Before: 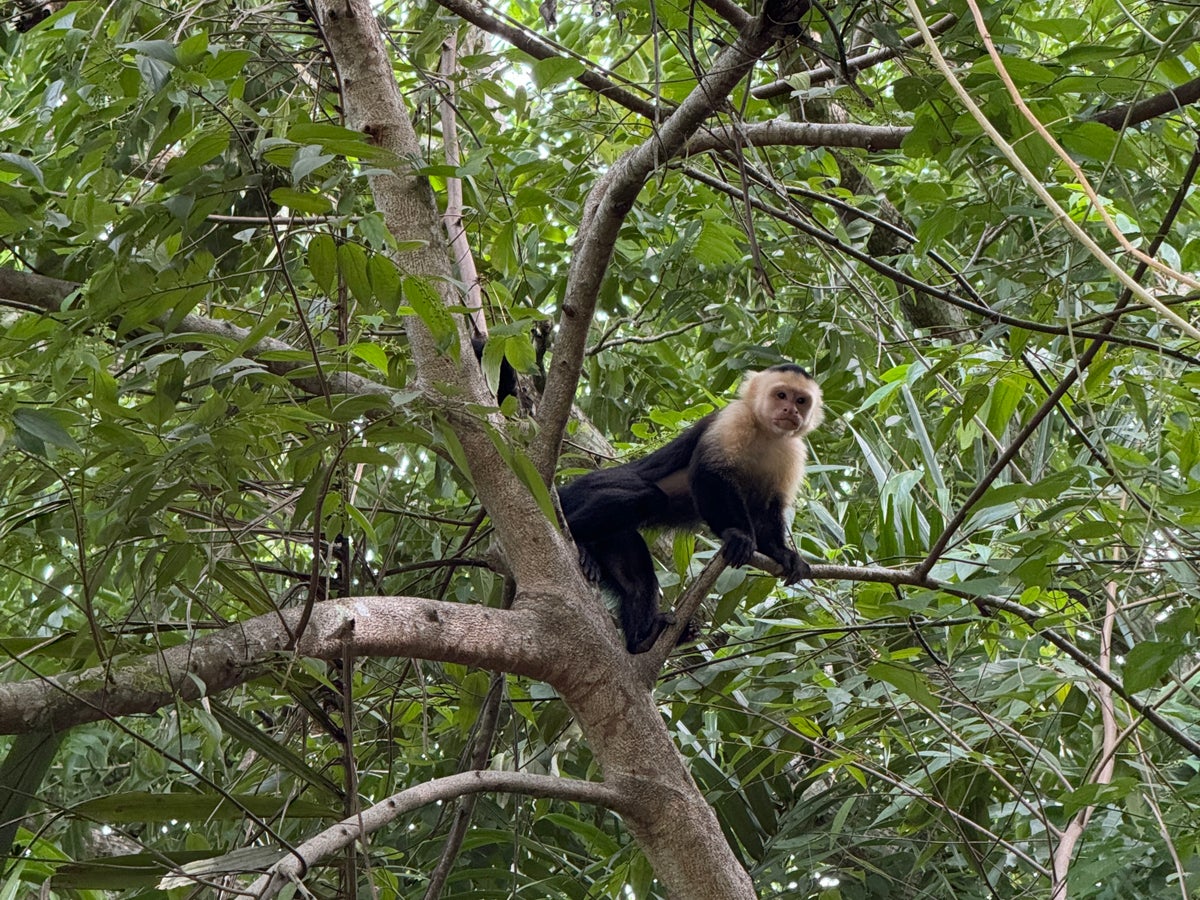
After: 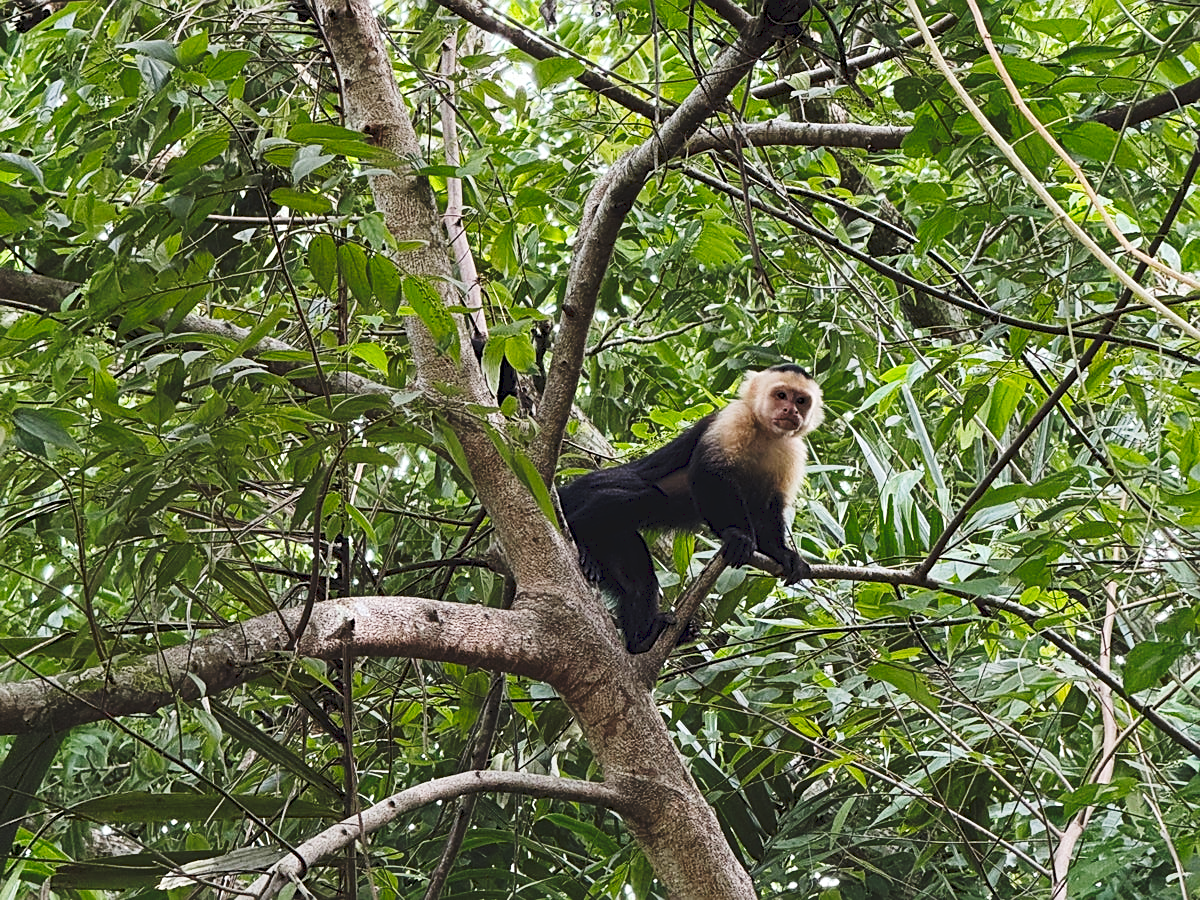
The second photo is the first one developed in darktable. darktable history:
tone curve: curves: ch0 [(0, 0) (0.003, 0.077) (0.011, 0.079) (0.025, 0.085) (0.044, 0.095) (0.069, 0.109) (0.1, 0.124) (0.136, 0.142) (0.177, 0.169) (0.224, 0.207) (0.277, 0.267) (0.335, 0.347) (0.399, 0.442) (0.468, 0.54) (0.543, 0.635) (0.623, 0.726) (0.709, 0.813) (0.801, 0.882) (0.898, 0.934) (1, 1)], preserve colors none
sharpen: on, module defaults
